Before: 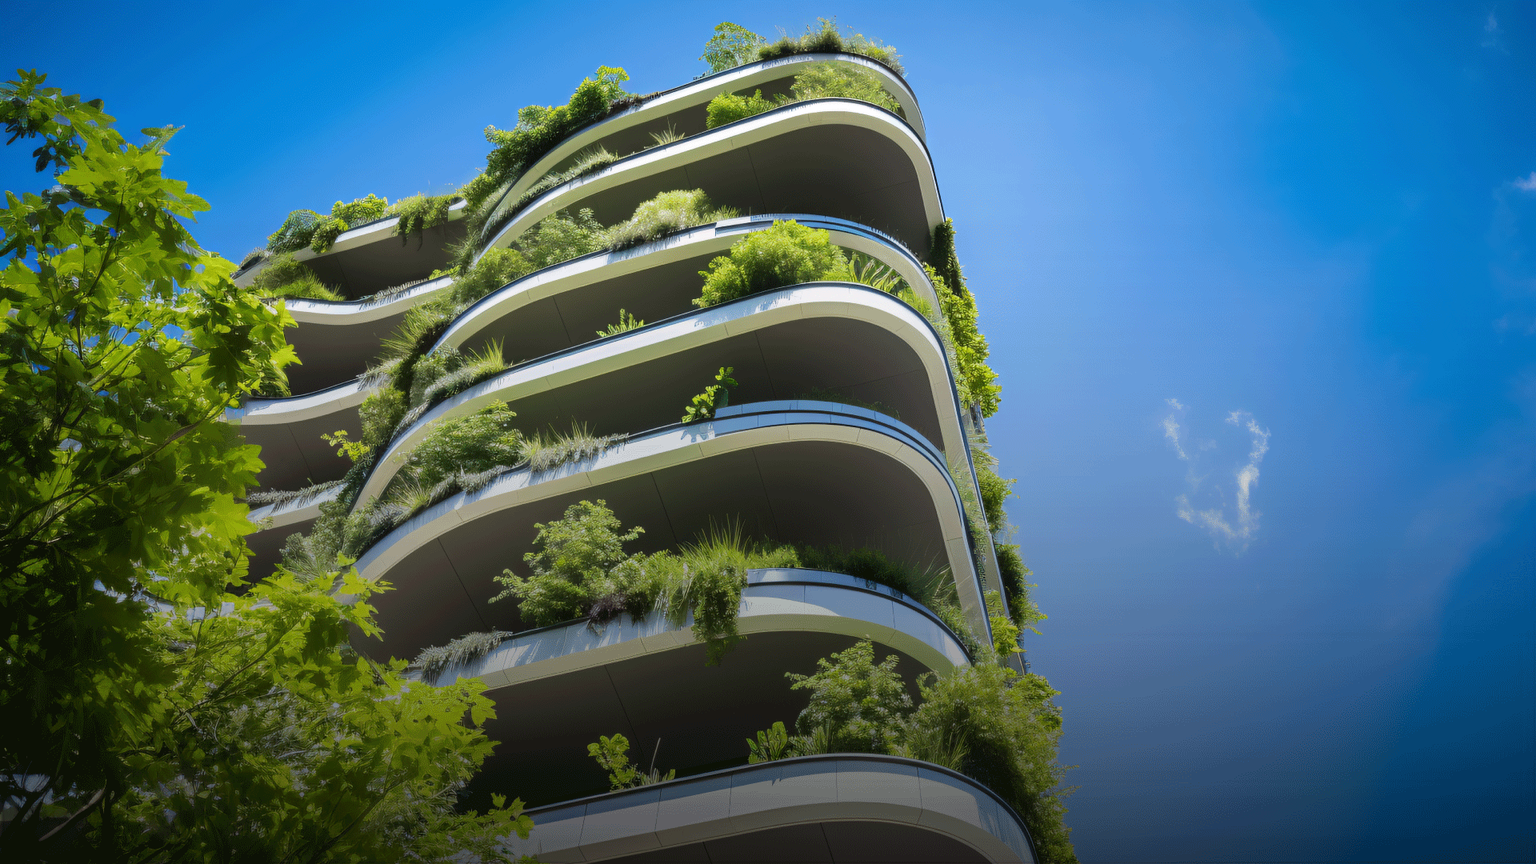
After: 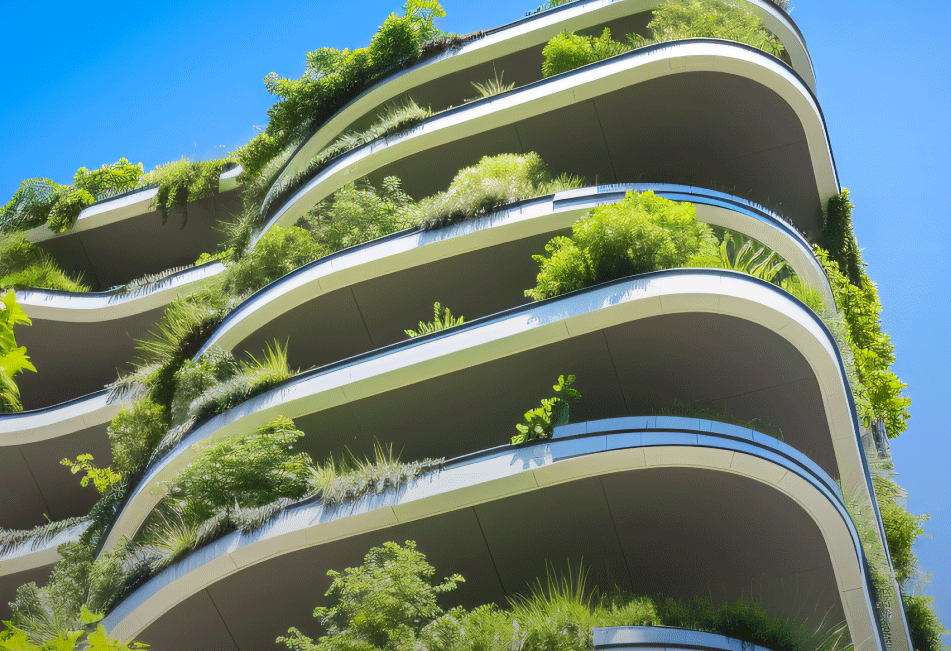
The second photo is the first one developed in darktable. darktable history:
shadows and highlights: shadows color adjustment 99.16%, highlights color adjustment 0.218%
contrast brightness saturation: contrast 0.198, brightness 0.149, saturation 0.15
crop: left 17.799%, top 7.78%, right 32.651%, bottom 31.921%
